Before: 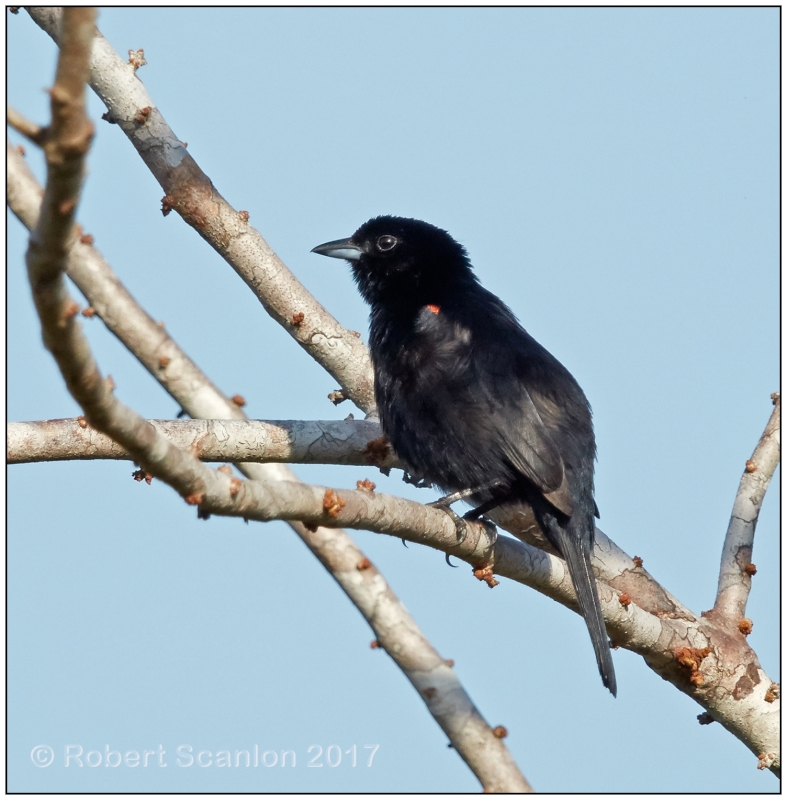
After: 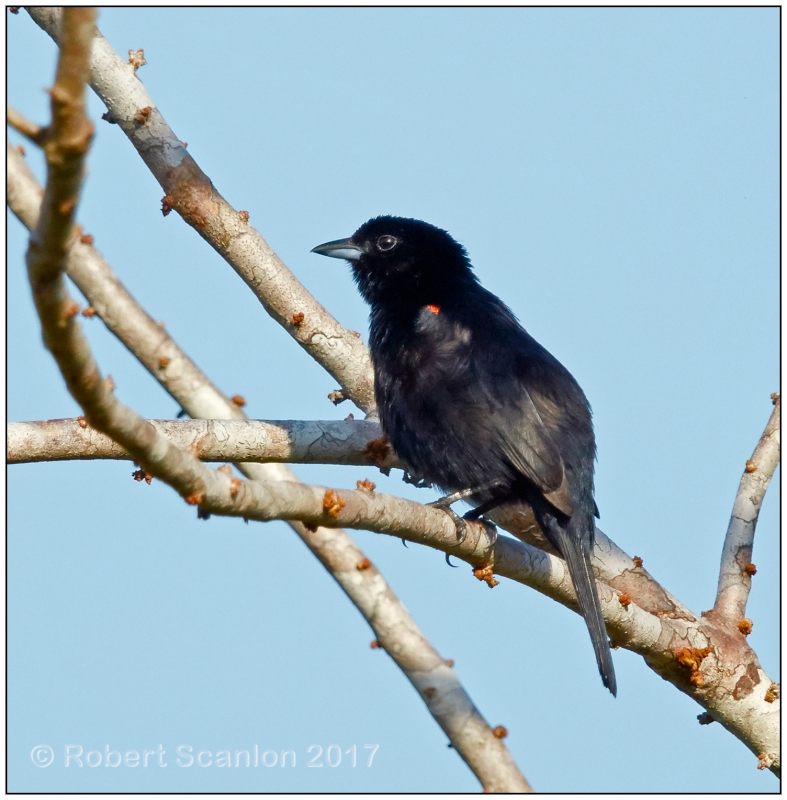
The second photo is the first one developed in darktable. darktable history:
color balance rgb: perceptual saturation grading › global saturation 27.516%, perceptual saturation grading › highlights -25.075%, perceptual saturation grading › shadows 25.438%, global vibrance 23.941%
